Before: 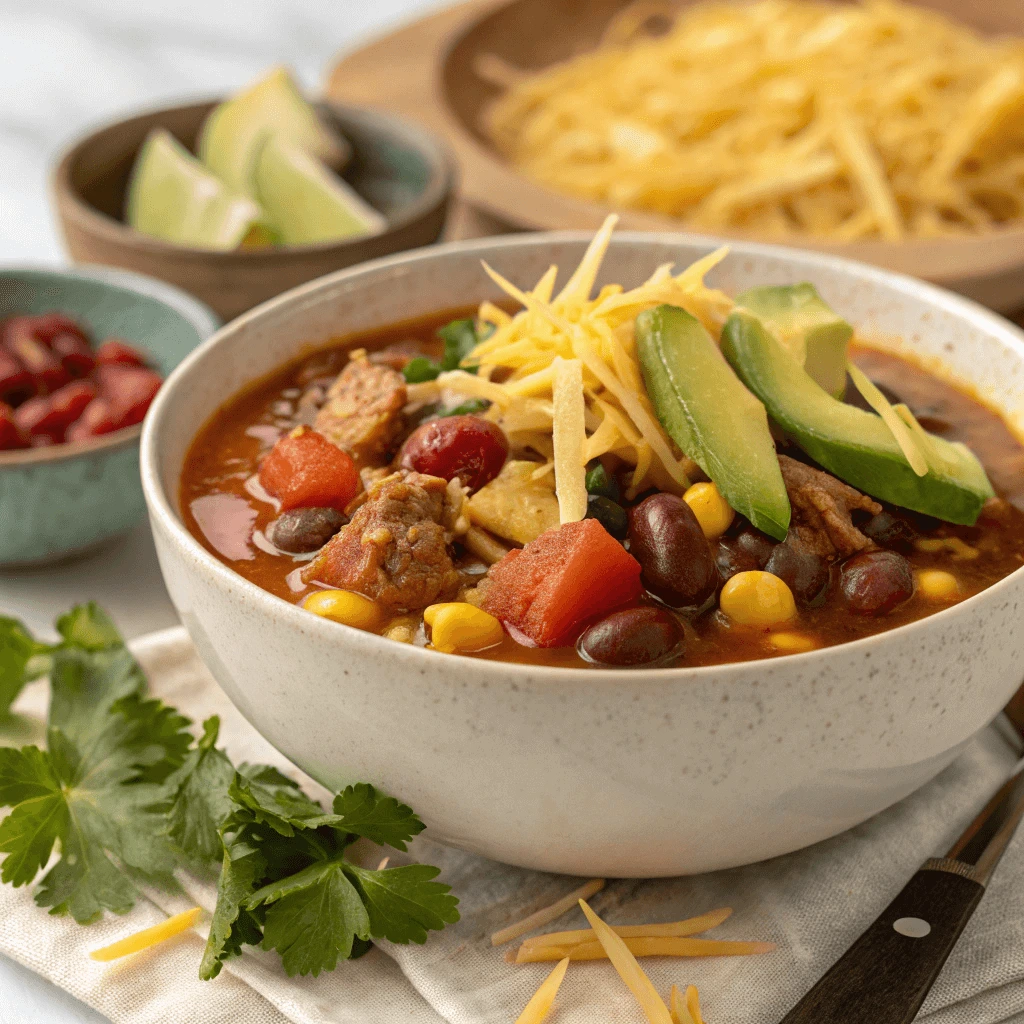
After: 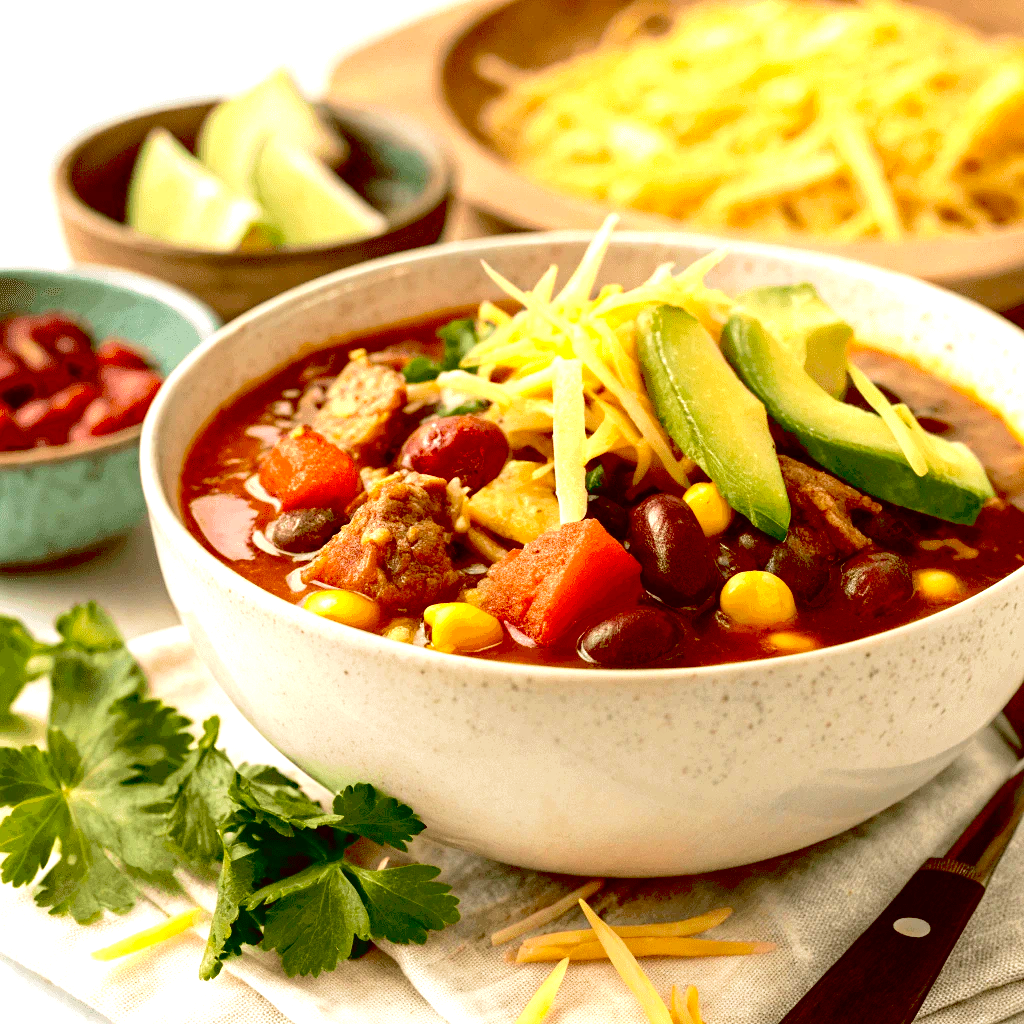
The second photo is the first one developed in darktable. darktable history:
exposure: black level correction 0.035, exposure 0.9 EV, compensate highlight preservation false
velvia: strength 45%
contrast brightness saturation: contrast 0.08, saturation 0.02
